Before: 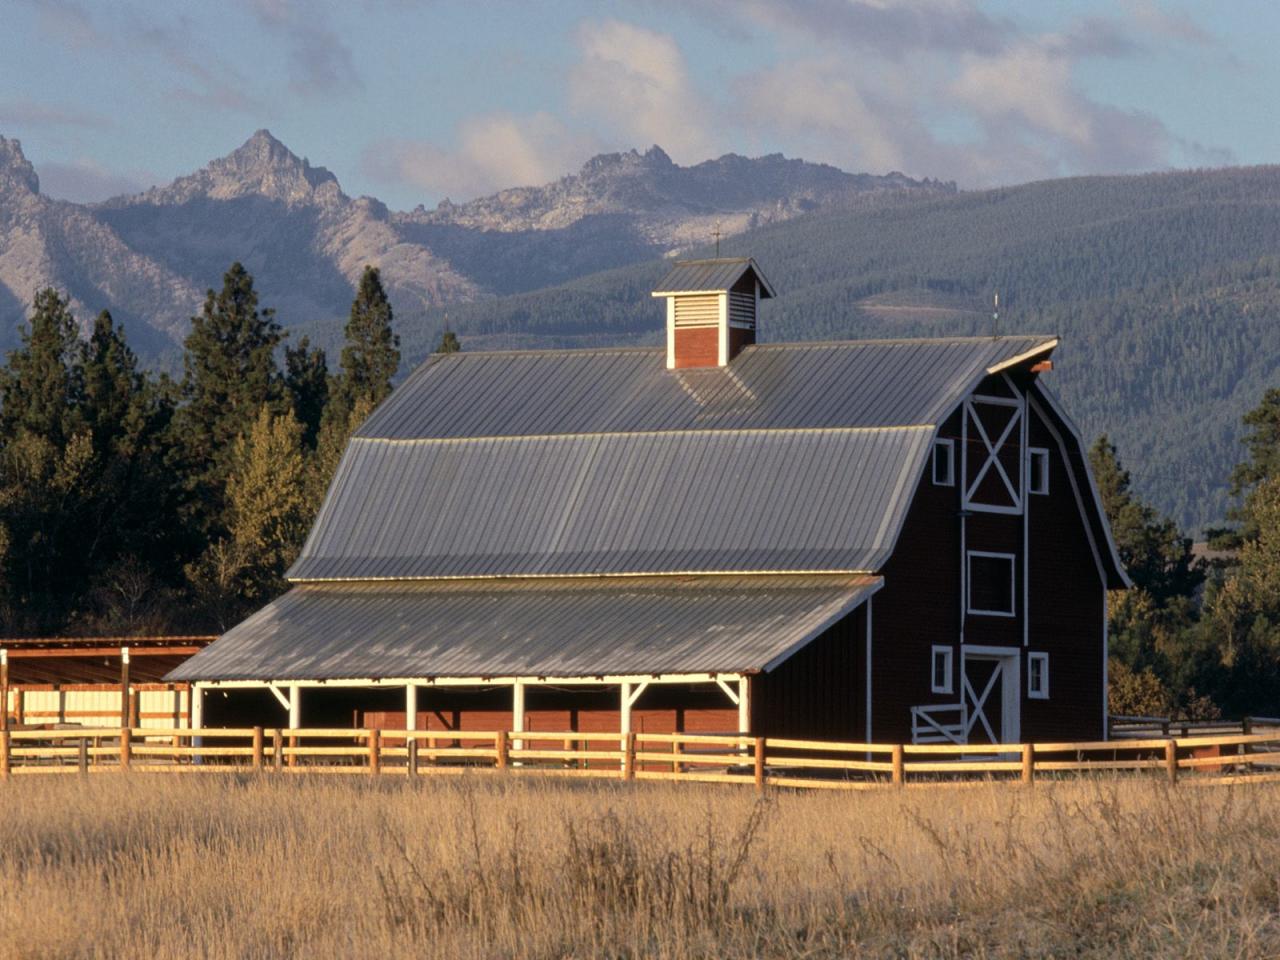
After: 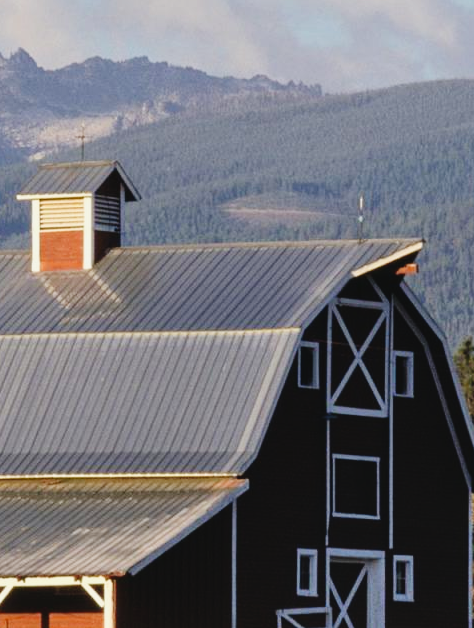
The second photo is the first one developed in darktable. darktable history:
tone curve: curves: ch0 [(0, 0.037) (0.045, 0.055) (0.155, 0.138) (0.29, 0.325) (0.428, 0.513) (0.604, 0.71) (0.824, 0.882) (1, 0.965)]; ch1 [(0, 0) (0.339, 0.334) (0.445, 0.419) (0.476, 0.454) (0.498, 0.498) (0.53, 0.515) (0.557, 0.556) (0.609, 0.649) (0.716, 0.746) (1, 1)]; ch2 [(0, 0) (0.327, 0.318) (0.417, 0.426) (0.46, 0.453) (0.502, 0.5) (0.526, 0.52) (0.554, 0.541) (0.626, 0.65) (0.749, 0.746) (1, 1)], preserve colors none
shadows and highlights: shadows 37.03, highlights -27.57, soften with gaussian
crop and rotate: left 49.683%, top 10.126%, right 13.228%, bottom 24.376%
